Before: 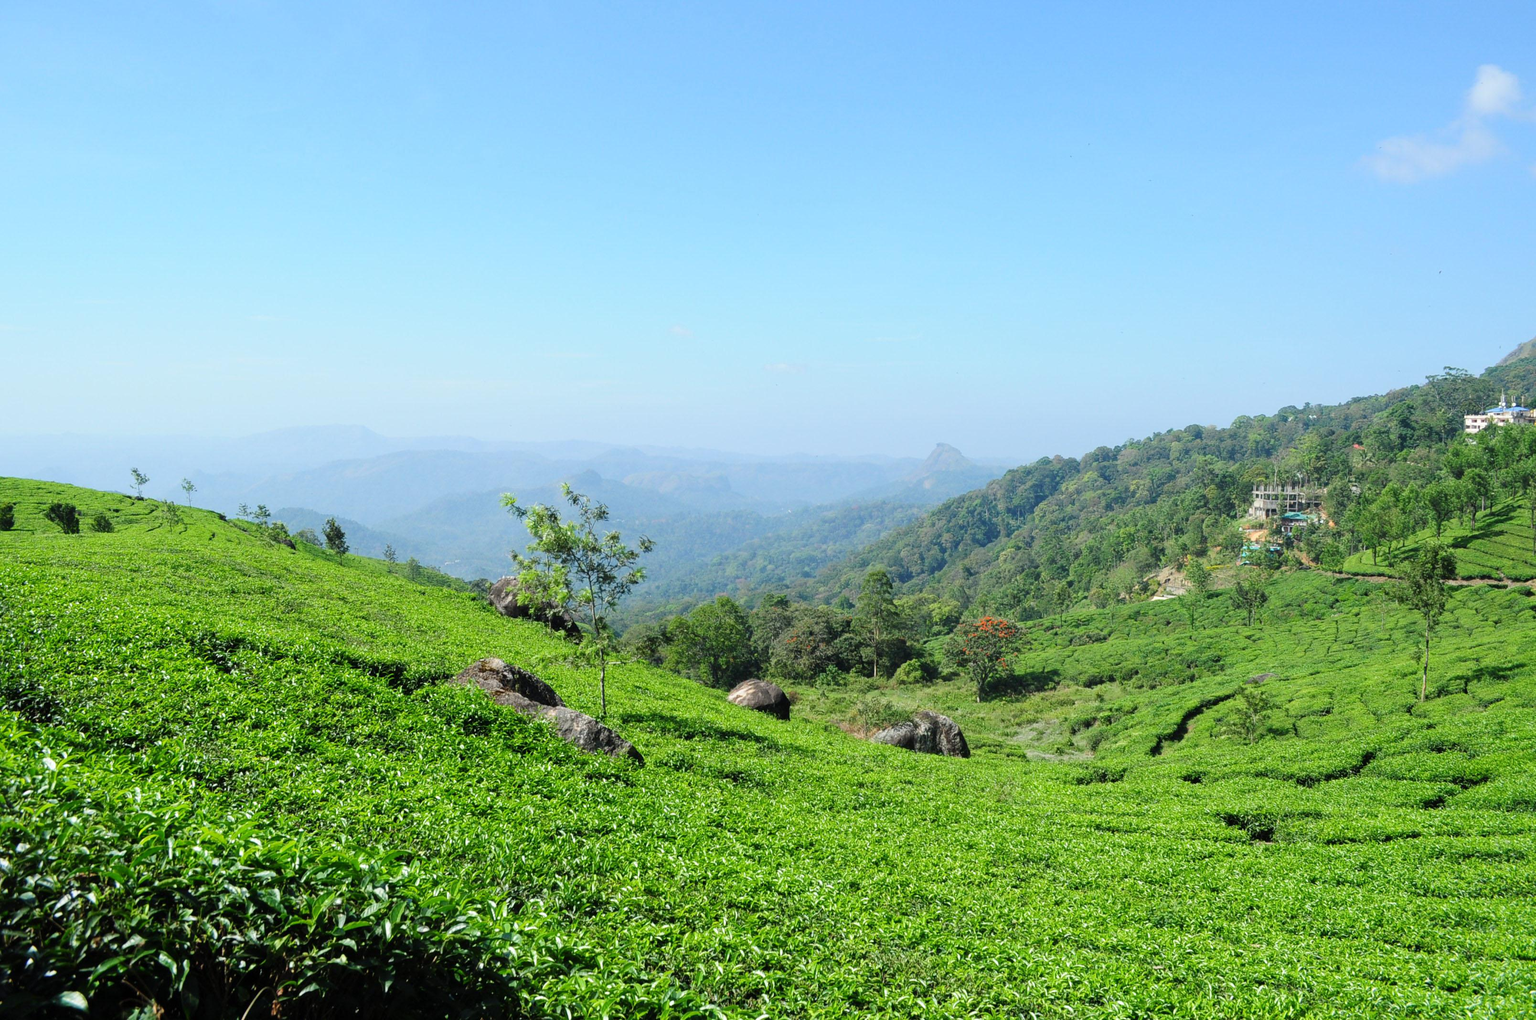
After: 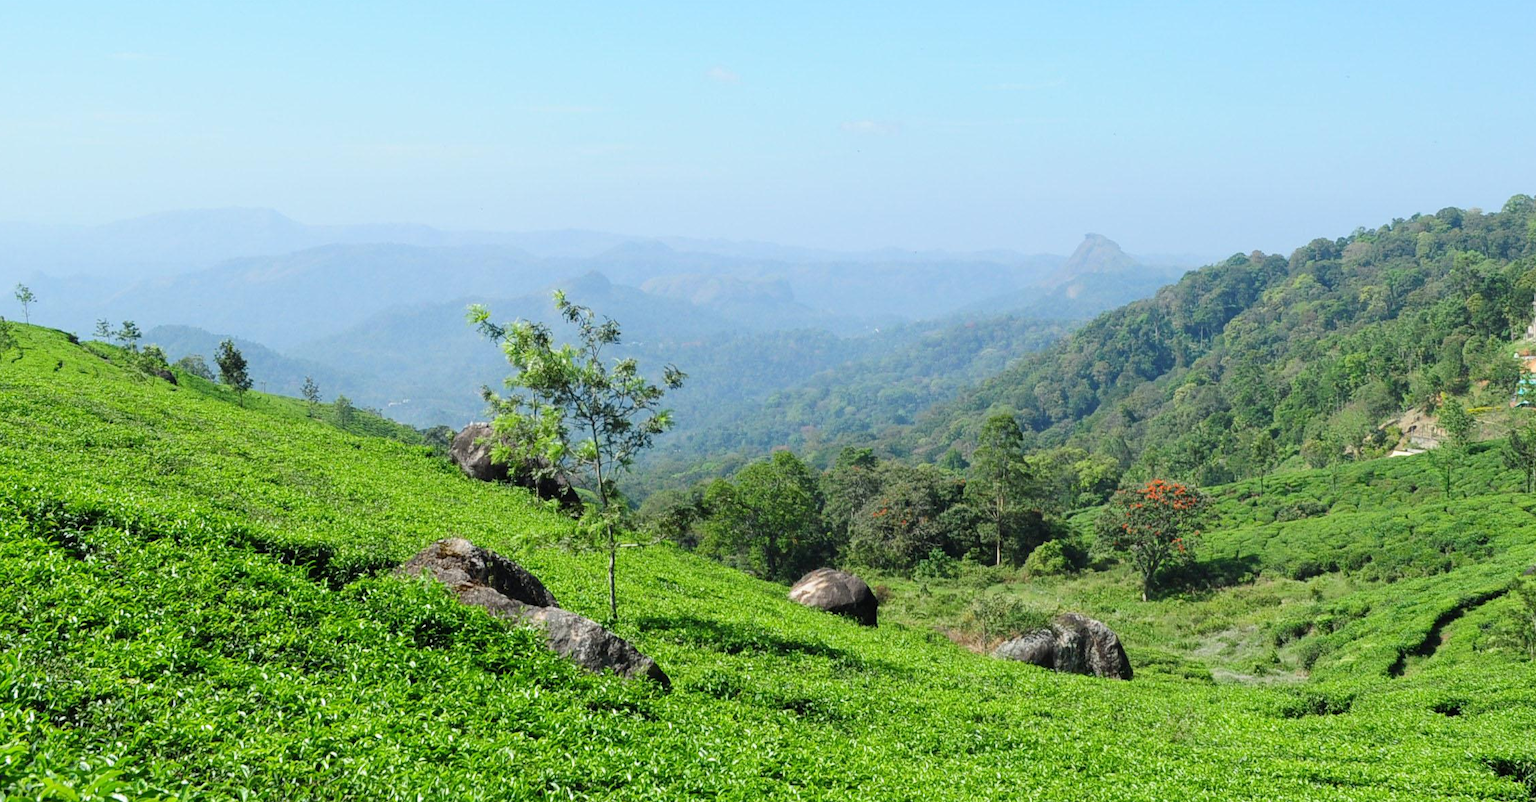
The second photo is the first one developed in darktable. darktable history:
crop: left 11.141%, top 27.332%, right 18.298%, bottom 17.098%
